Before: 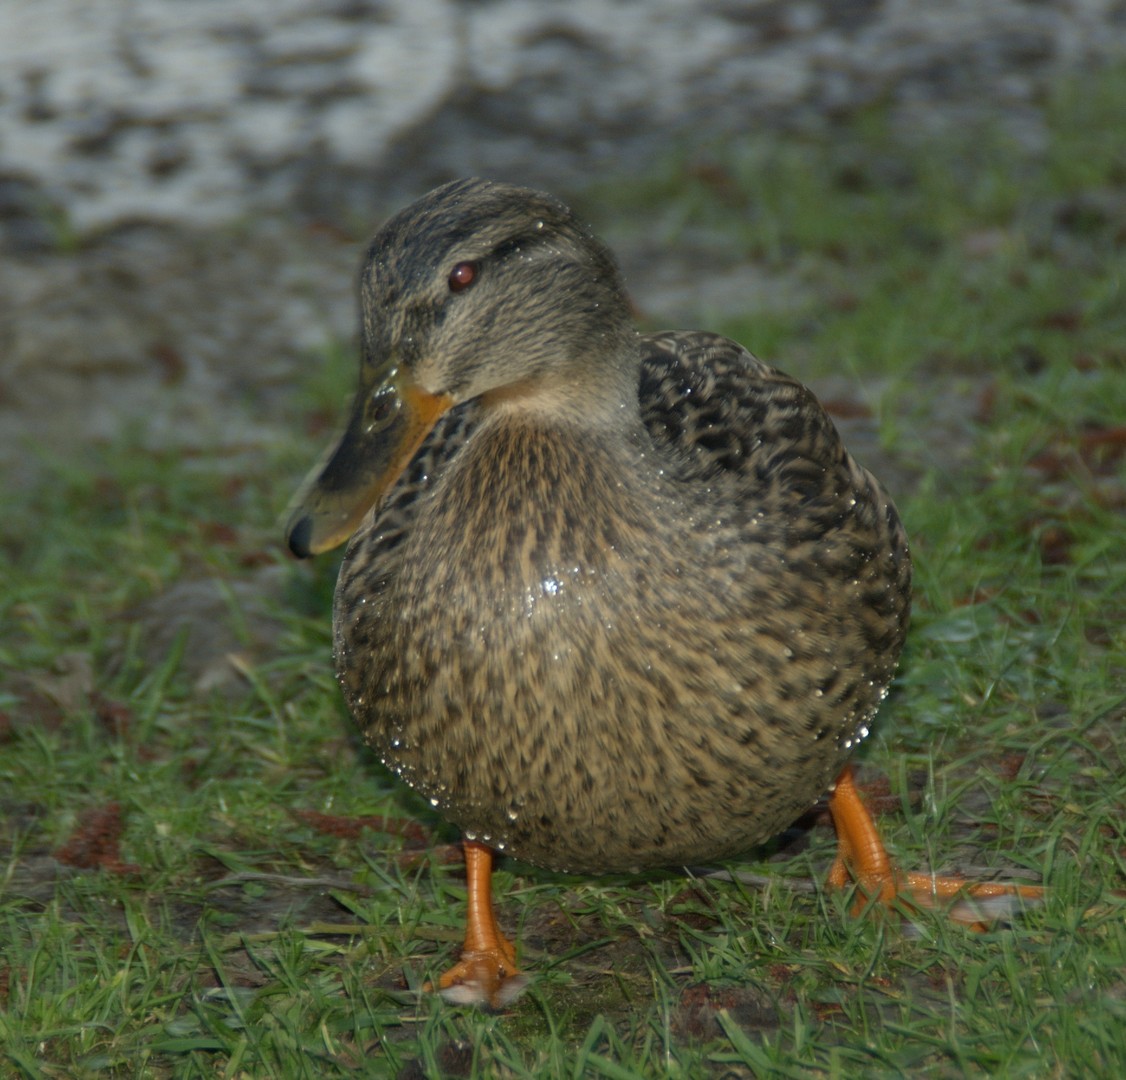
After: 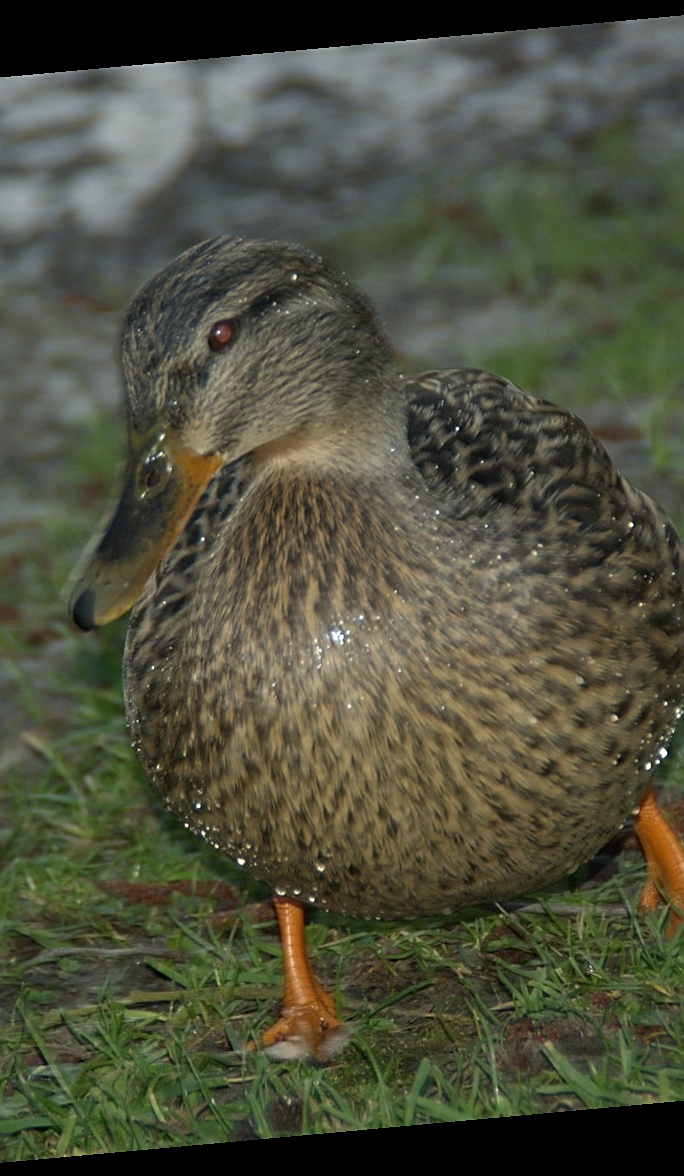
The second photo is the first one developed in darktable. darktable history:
rotate and perspective: rotation -5.2°, automatic cropping off
sharpen: on, module defaults
crop: left 21.674%, right 22.086%
